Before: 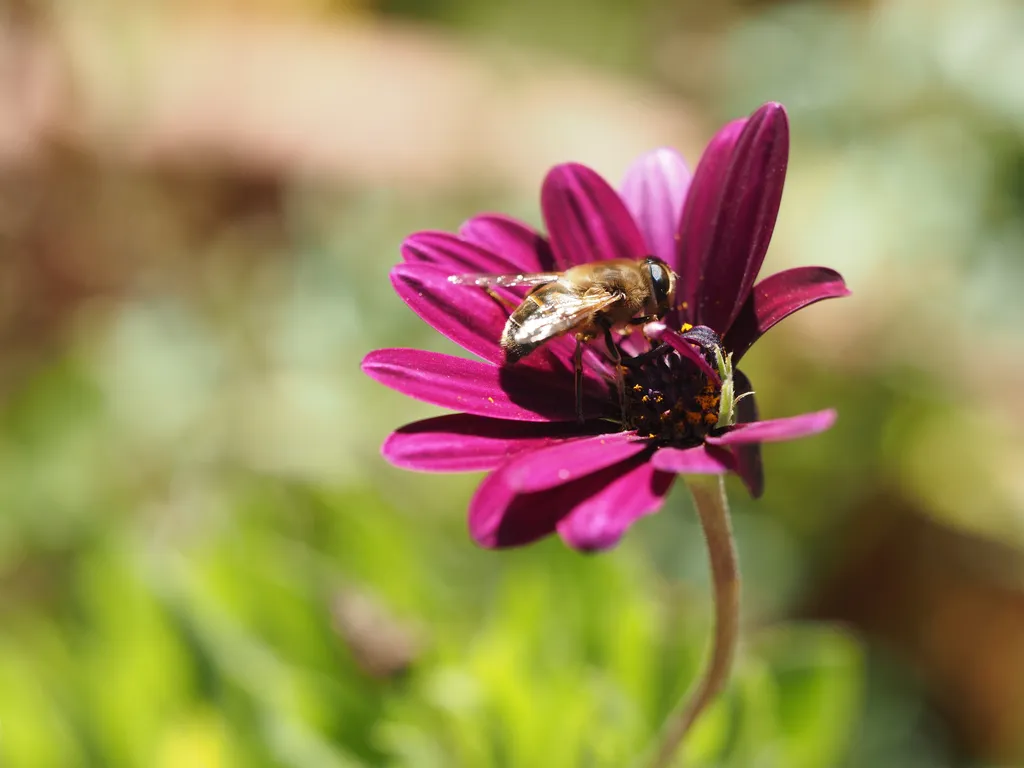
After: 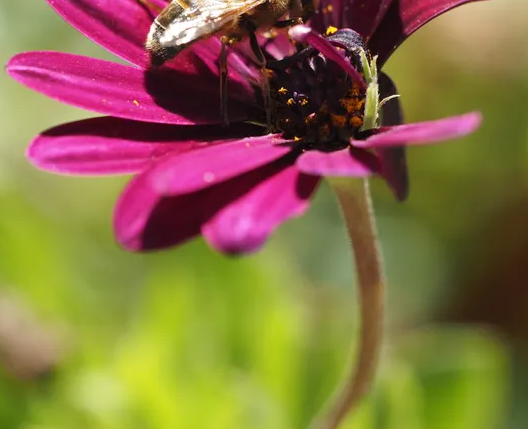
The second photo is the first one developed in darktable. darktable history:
crop: left 34.742%, top 38.793%, right 13.626%, bottom 5.224%
